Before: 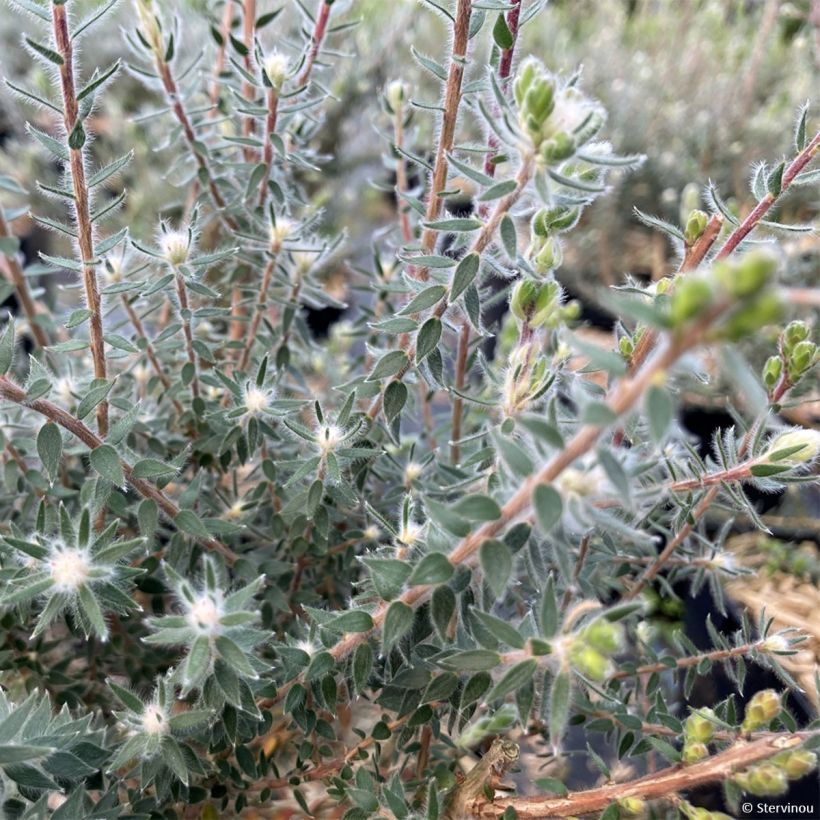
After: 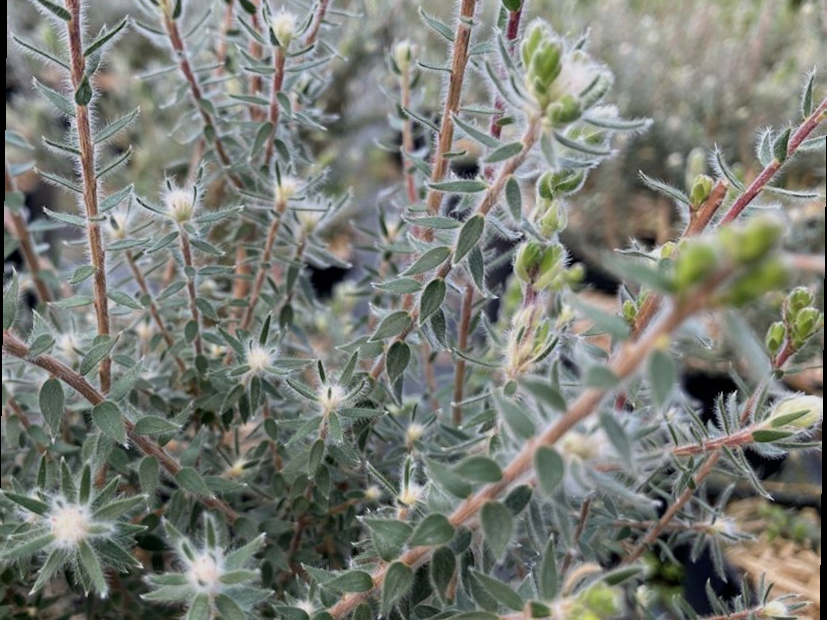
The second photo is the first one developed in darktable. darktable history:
crop: left 0.387%, top 5.469%, bottom 19.809%
rotate and perspective: rotation 0.8°, automatic cropping off
exposure: exposure -0.36 EV, compensate highlight preservation false
